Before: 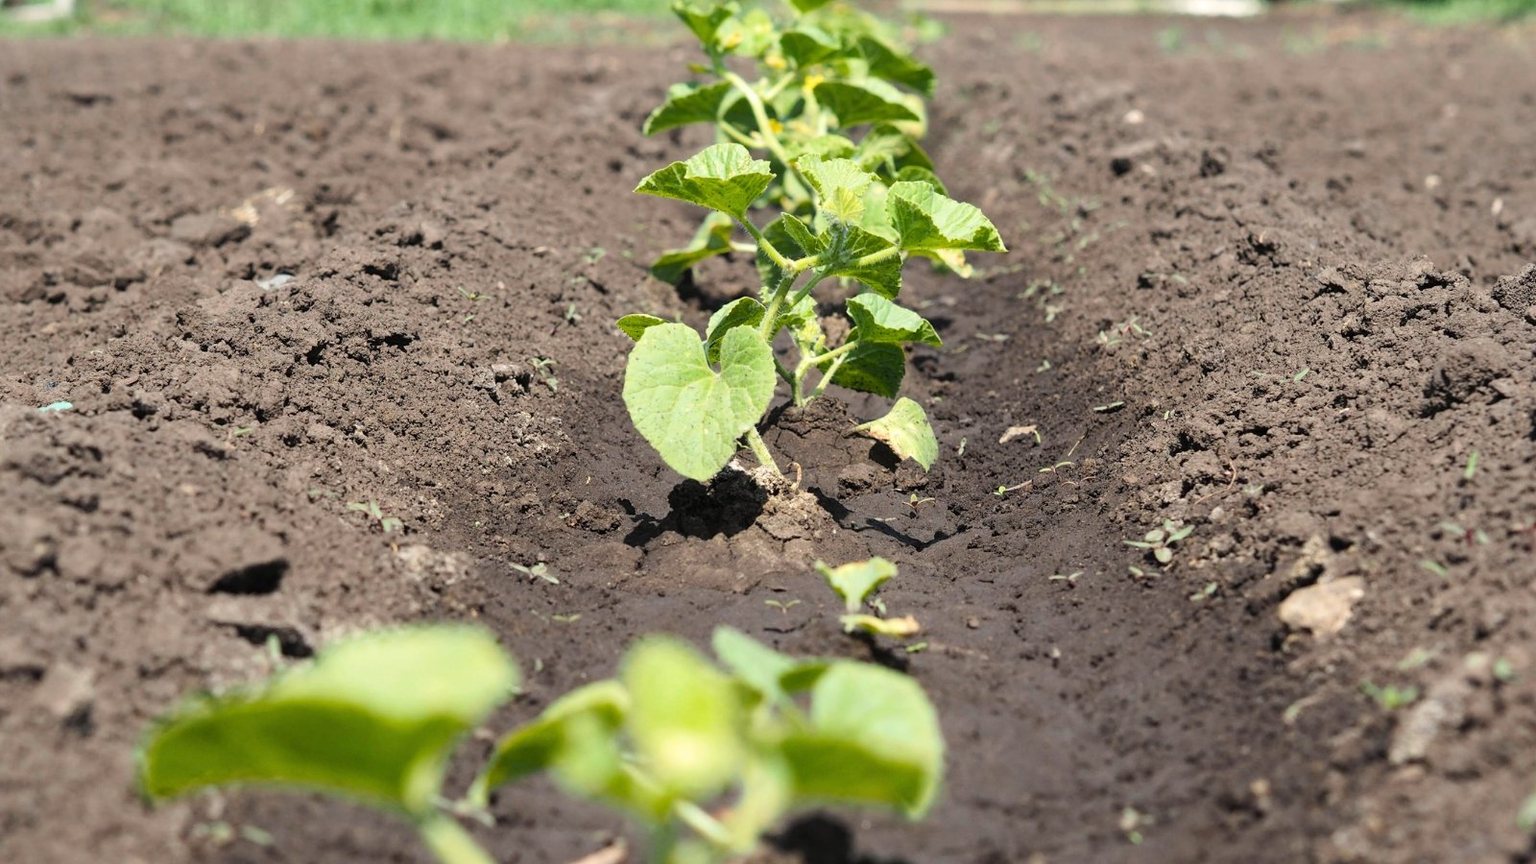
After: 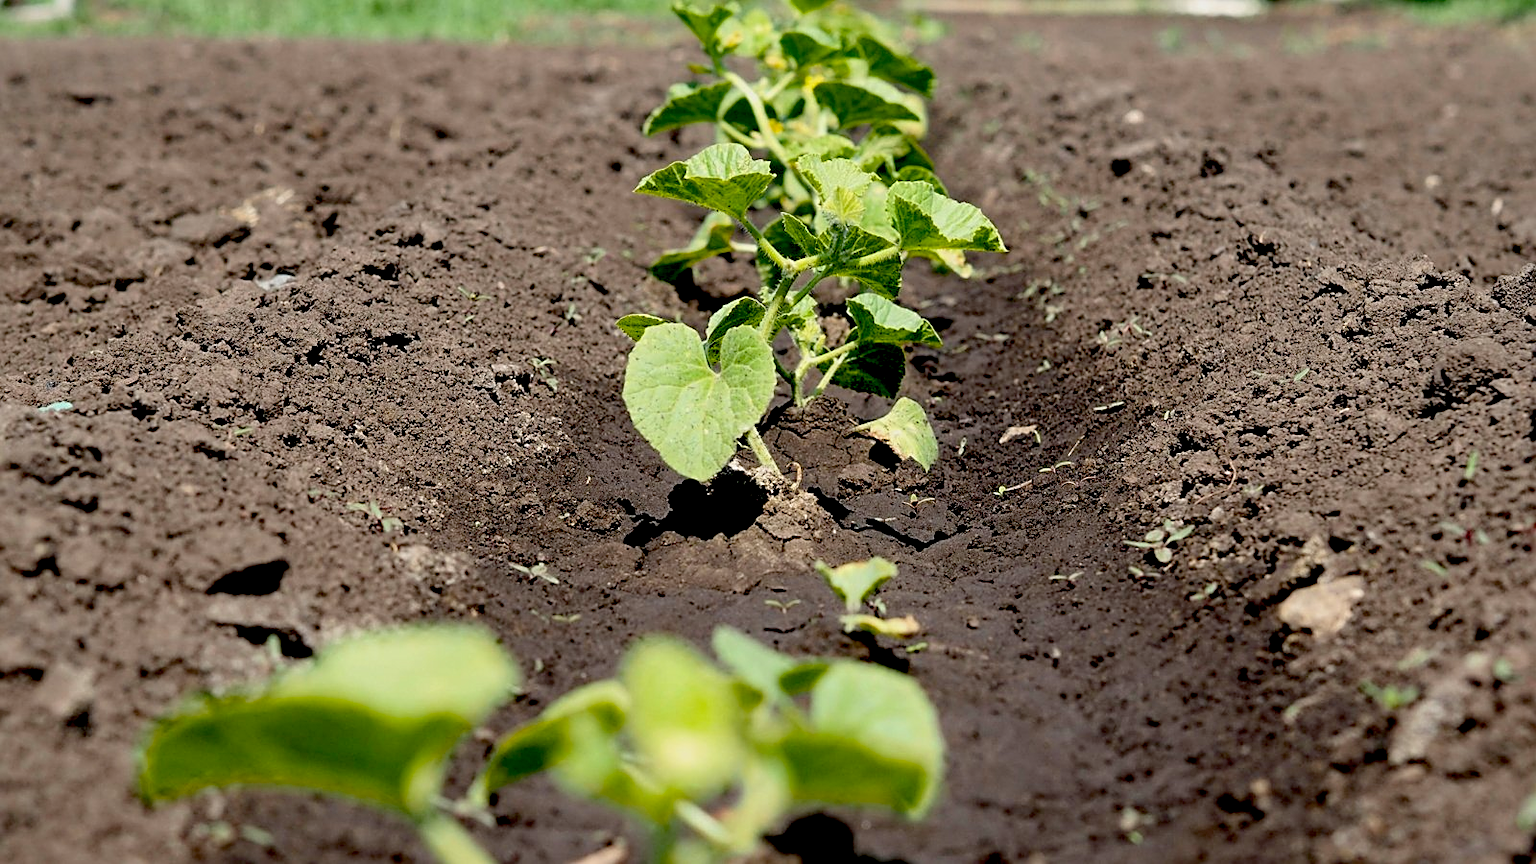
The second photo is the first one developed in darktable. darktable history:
exposure: black level correction 0.045, exposure -0.231 EV, compensate highlight preservation false
sharpen: amount 0.494
